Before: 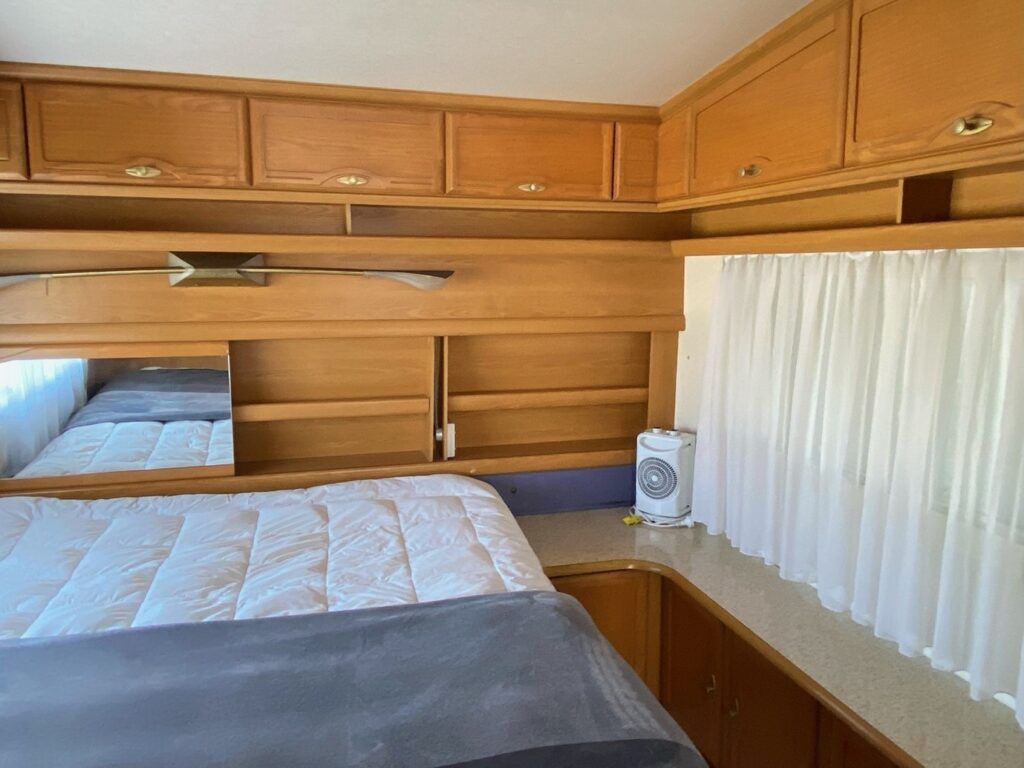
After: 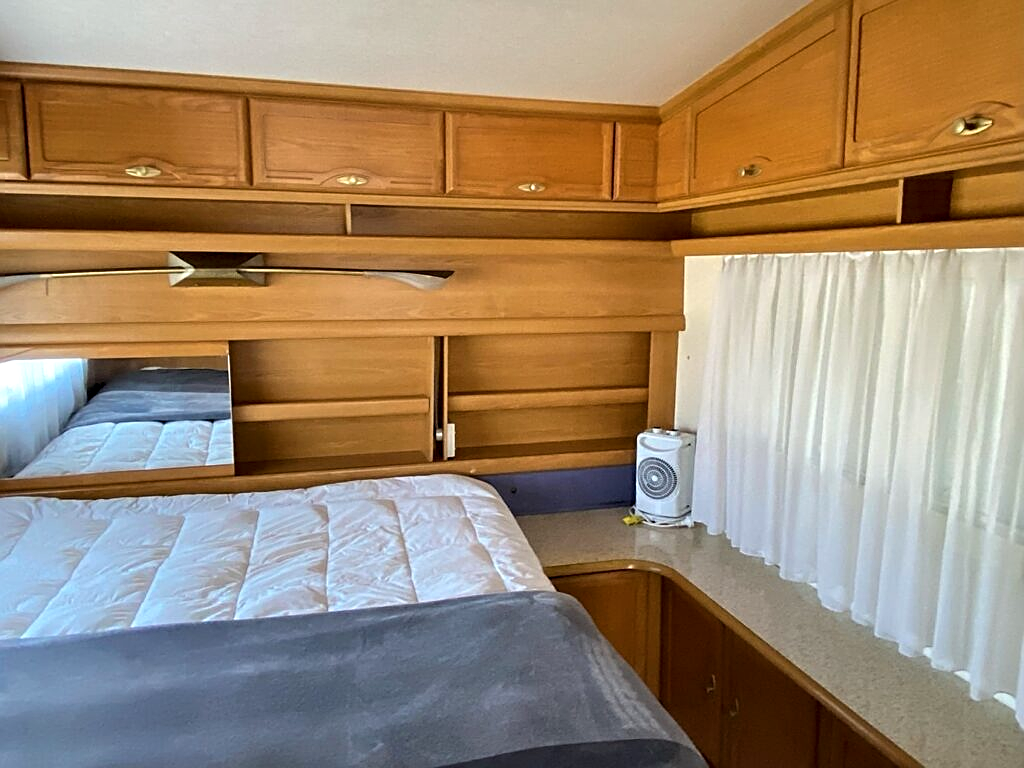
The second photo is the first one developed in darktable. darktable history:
contrast equalizer: octaves 7, y [[0.586, 0.584, 0.576, 0.565, 0.552, 0.539], [0.5 ×6], [0.97, 0.959, 0.919, 0.859, 0.789, 0.717], [0 ×6], [0 ×6]]
sharpen: on, module defaults
exposure: compensate highlight preservation false
color balance rgb: perceptual saturation grading › global saturation 0.106%, global vibrance 20%
